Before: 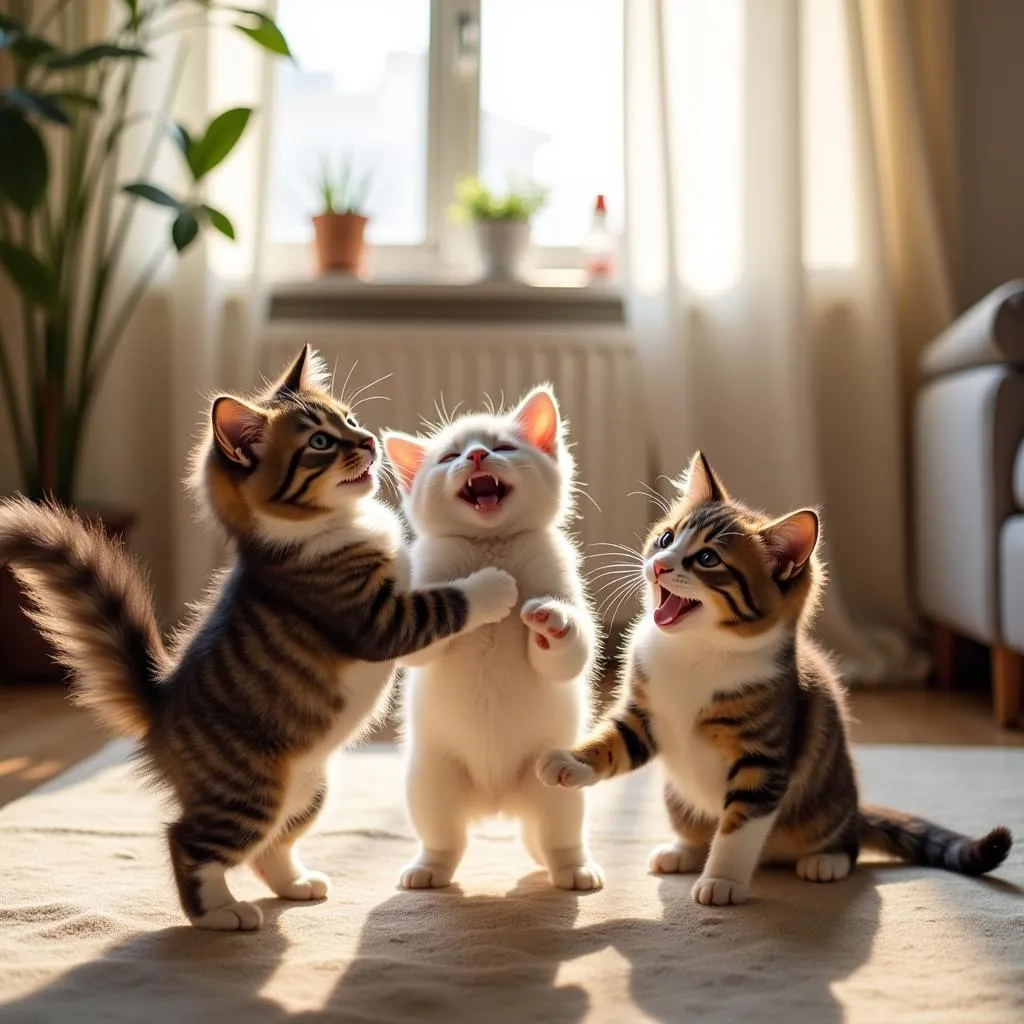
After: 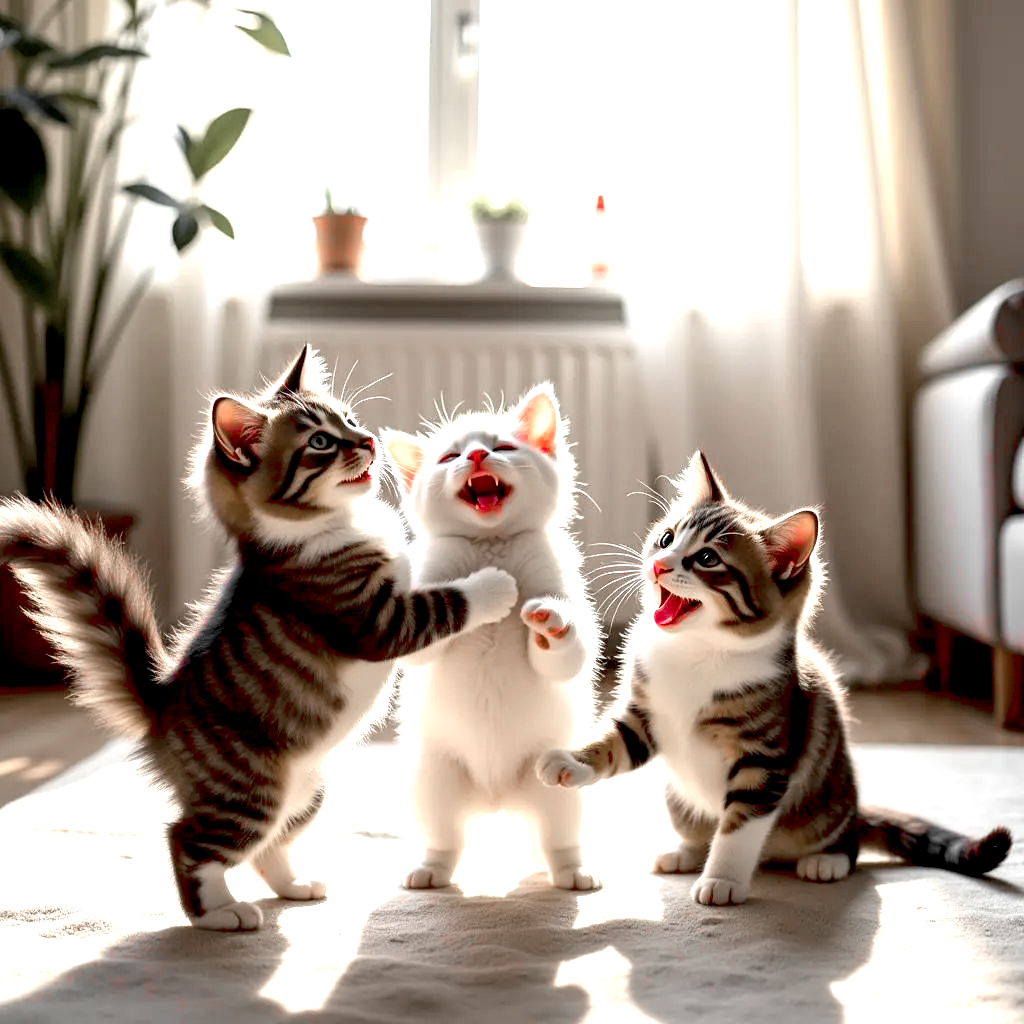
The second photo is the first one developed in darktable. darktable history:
color zones: curves: ch1 [(0, 0.831) (0.08, 0.771) (0.157, 0.268) (0.241, 0.207) (0.562, -0.005) (0.714, -0.013) (0.876, 0.01) (1, 0.831)]
exposure: black level correction 0.011, exposure 1.088 EV, compensate exposure bias true, compensate highlight preservation false
